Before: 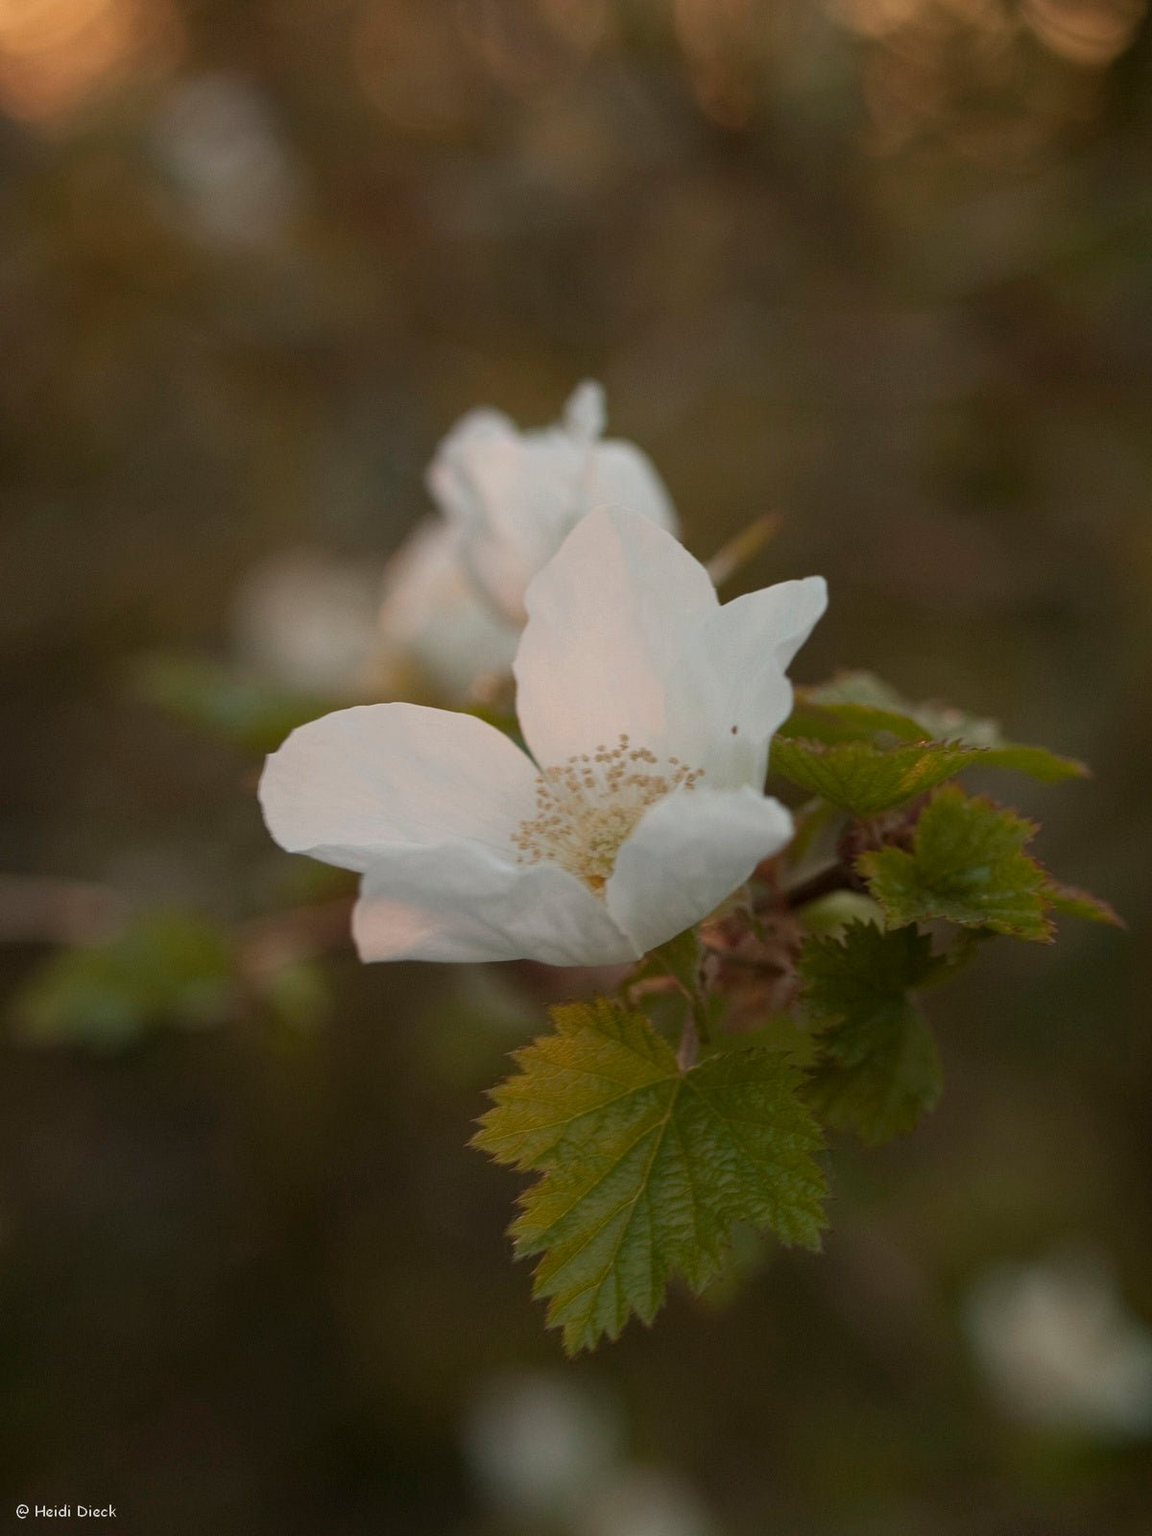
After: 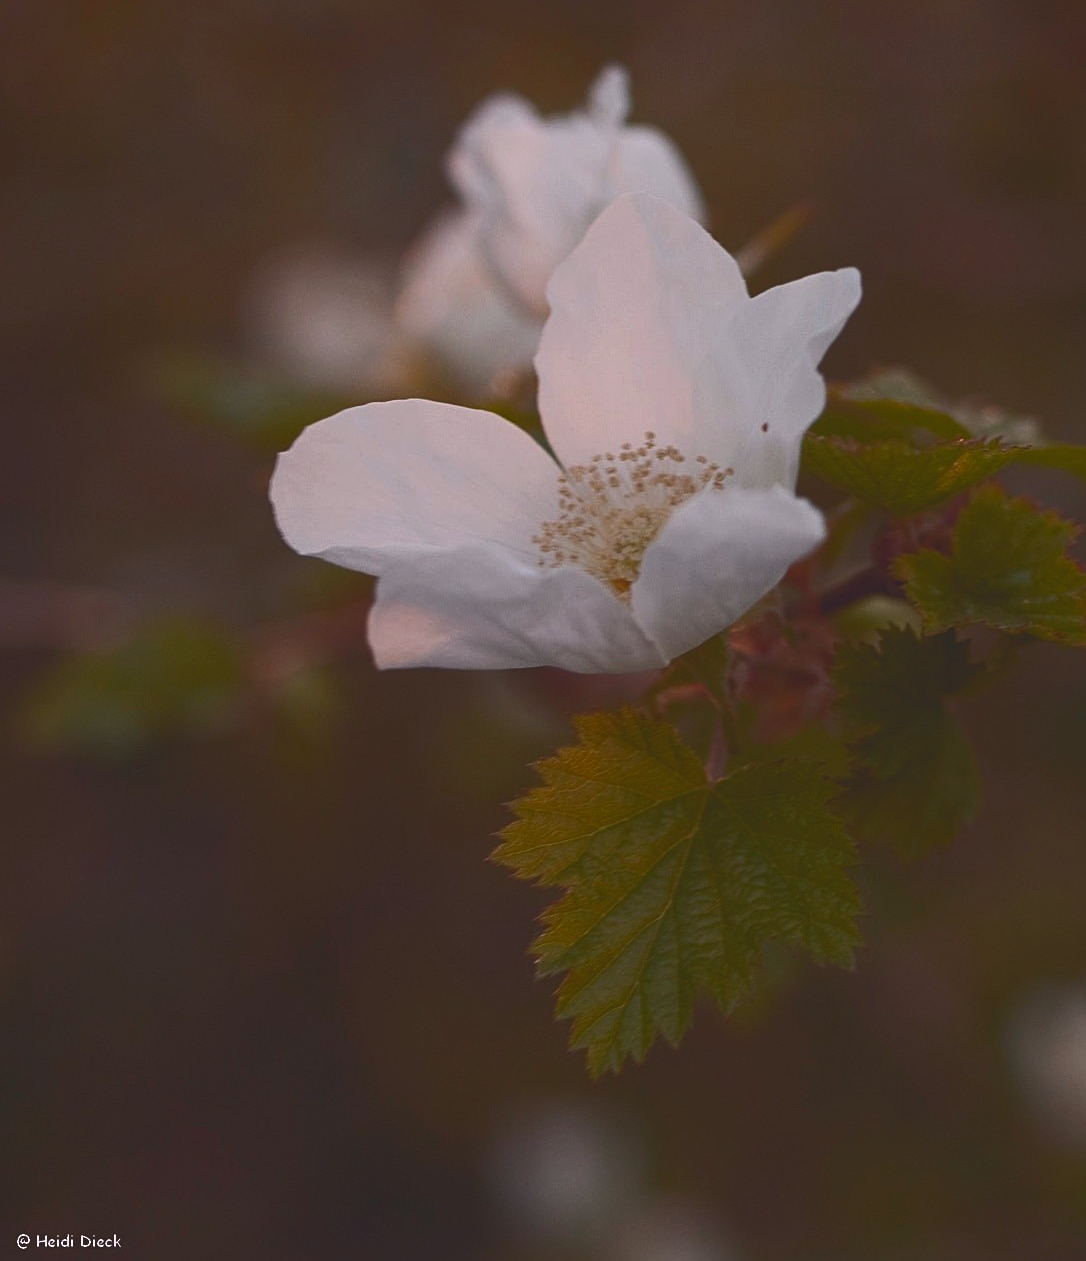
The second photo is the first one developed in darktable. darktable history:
crop: top 20.824%, right 9.425%, bottom 0.335%
sharpen: on, module defaults
tone curve: curves: ch0 [(0, 0.142) (0.384, 0.314) (0.752, 0.711) (0.991, 0.95)]; ch1 [(0.006, 0.129) (0.346, 0.384) (1, 1)]; ch2 [(0.003, 0.057) (0.261, 0.248) (1, 1)], color space Lab, independent channels, preserve colors none
